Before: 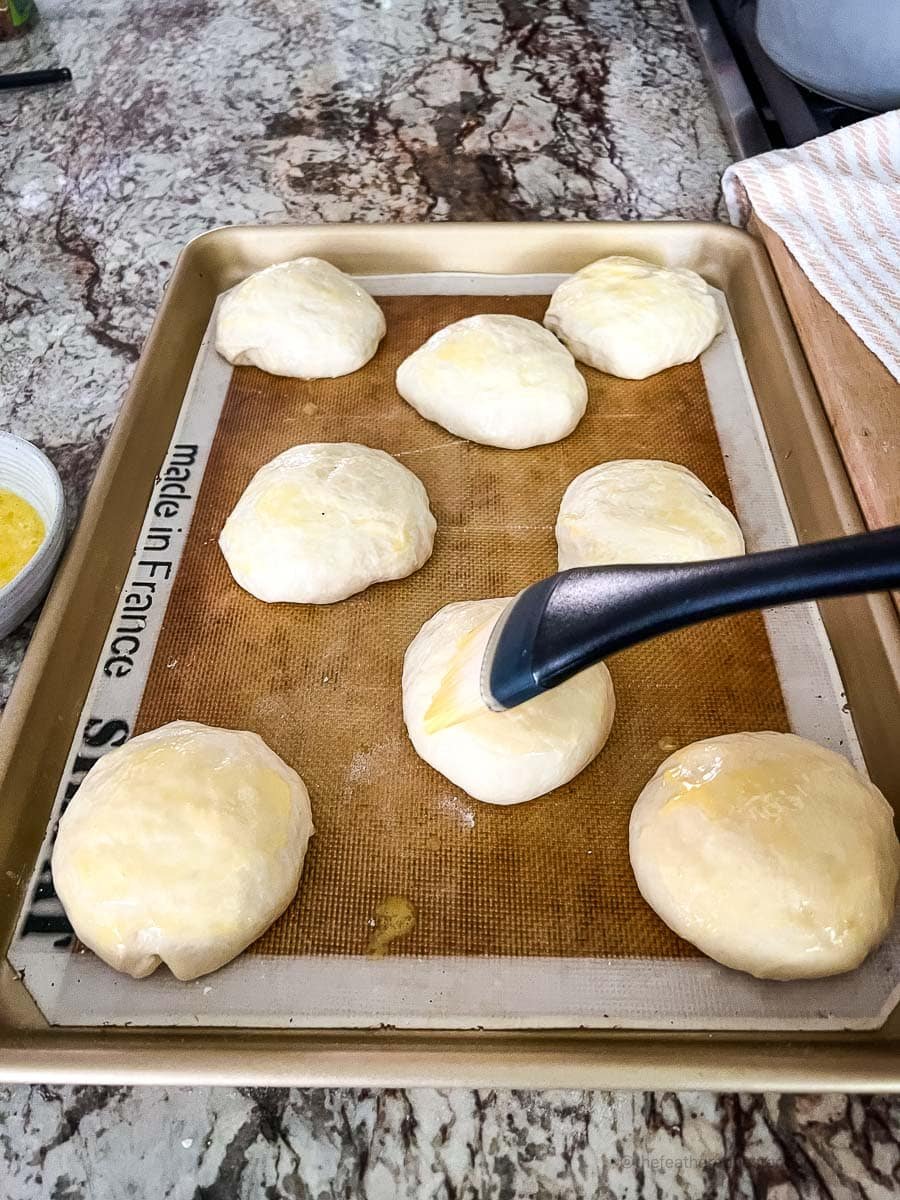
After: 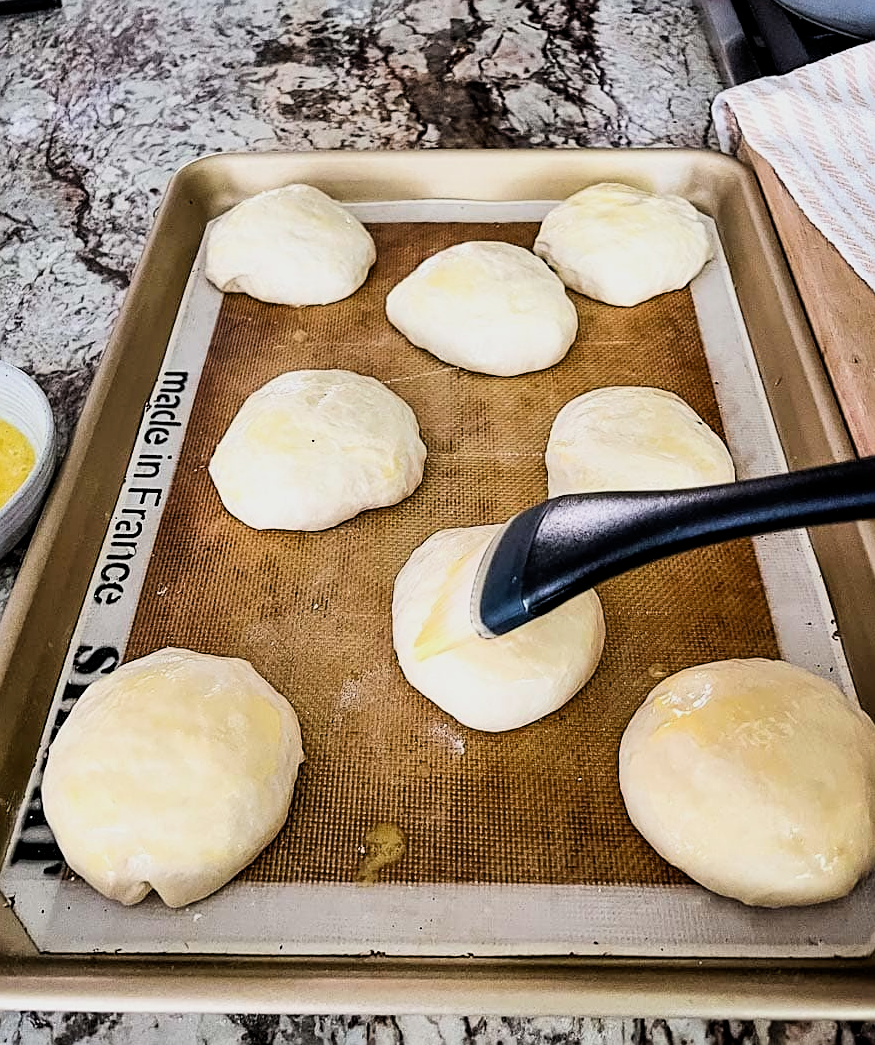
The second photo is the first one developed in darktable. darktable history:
crop: left 1.164%, top 6.089%, right 1.524%, bottom 6.803%
filmic rgb: middle gray luminance 12.89%, black relative exposure -10.09 EV, white relative exposure 3.47 EV, target black luminance 0%, hardness 5.78, latitude 44.9%, contrast 1.215, highlights saturation mix 4.09%, shadows ↔ highlights balance 26.61%
sharpen: on, module defaults
